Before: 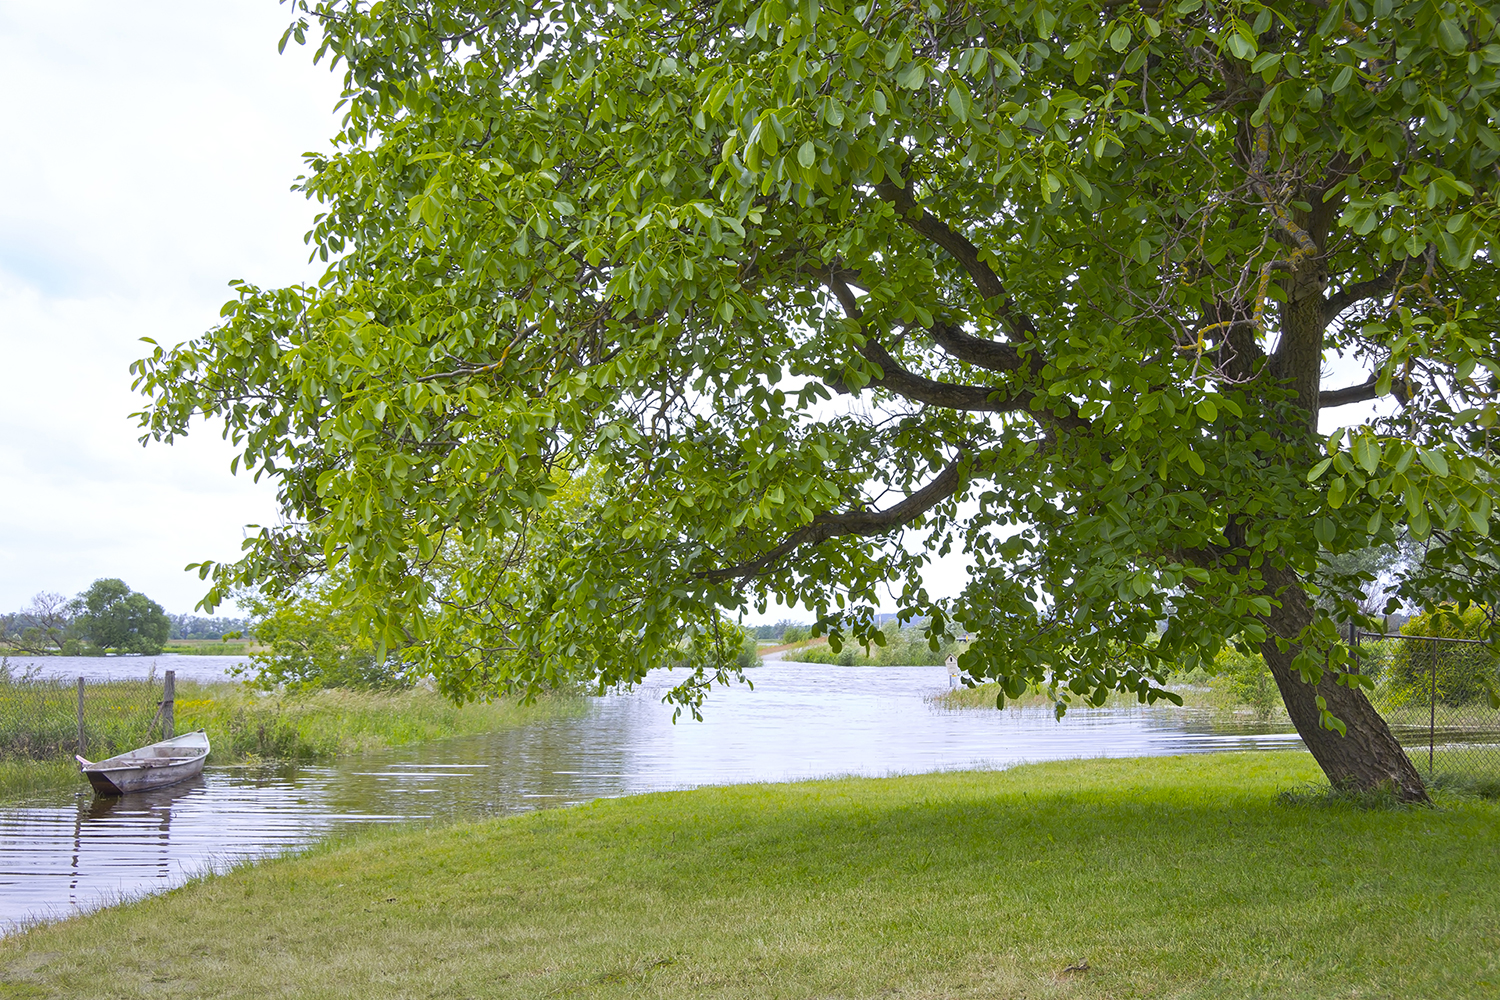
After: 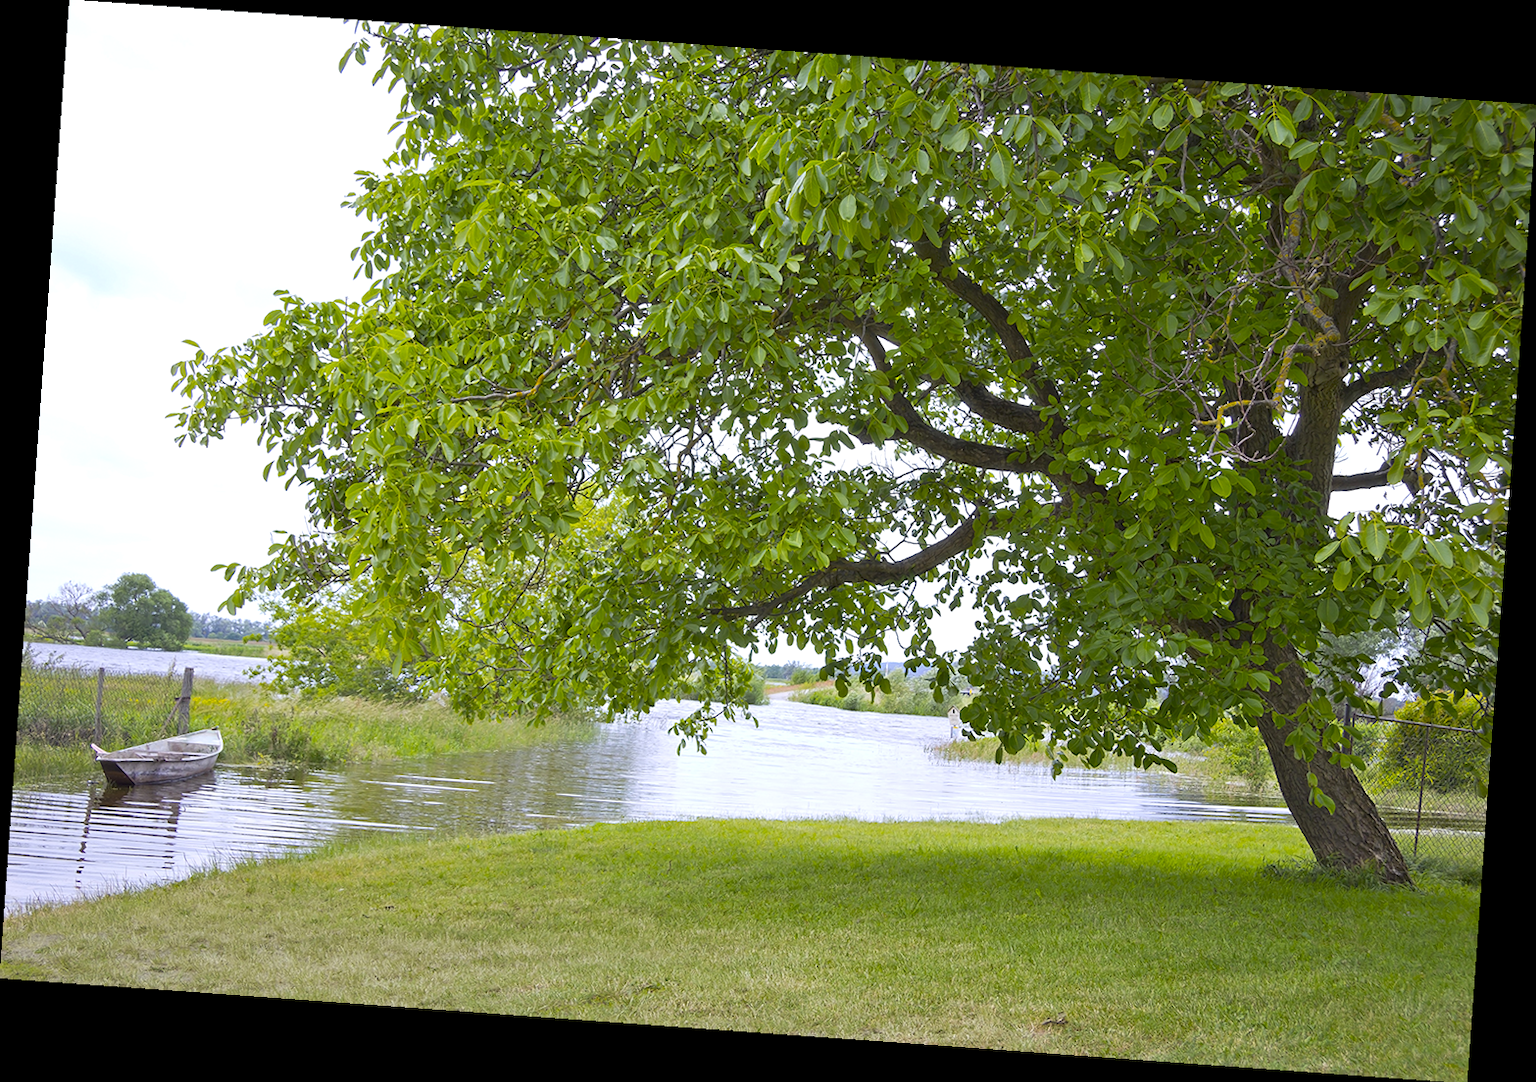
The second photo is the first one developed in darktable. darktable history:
exposure: black level correction 0.001, exposure 0.14 EV, compensate highlight preservation false
rotate and perspective: rotation 4.1°, automatic cropping off
